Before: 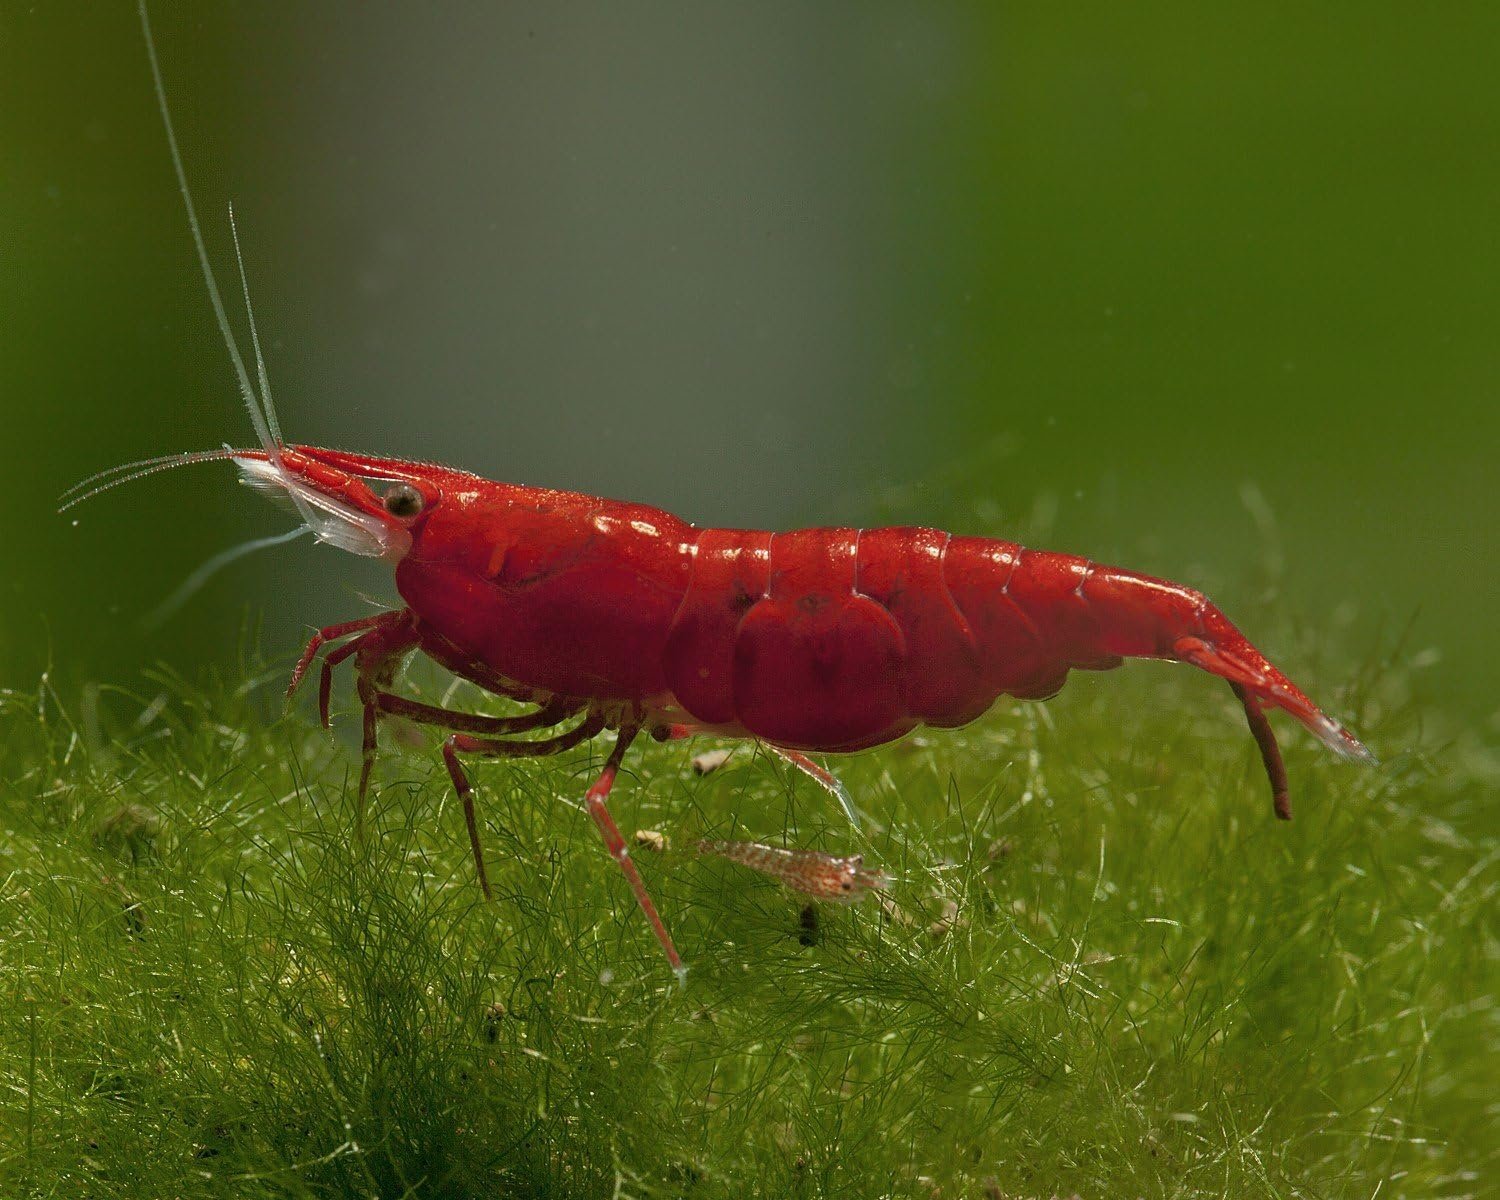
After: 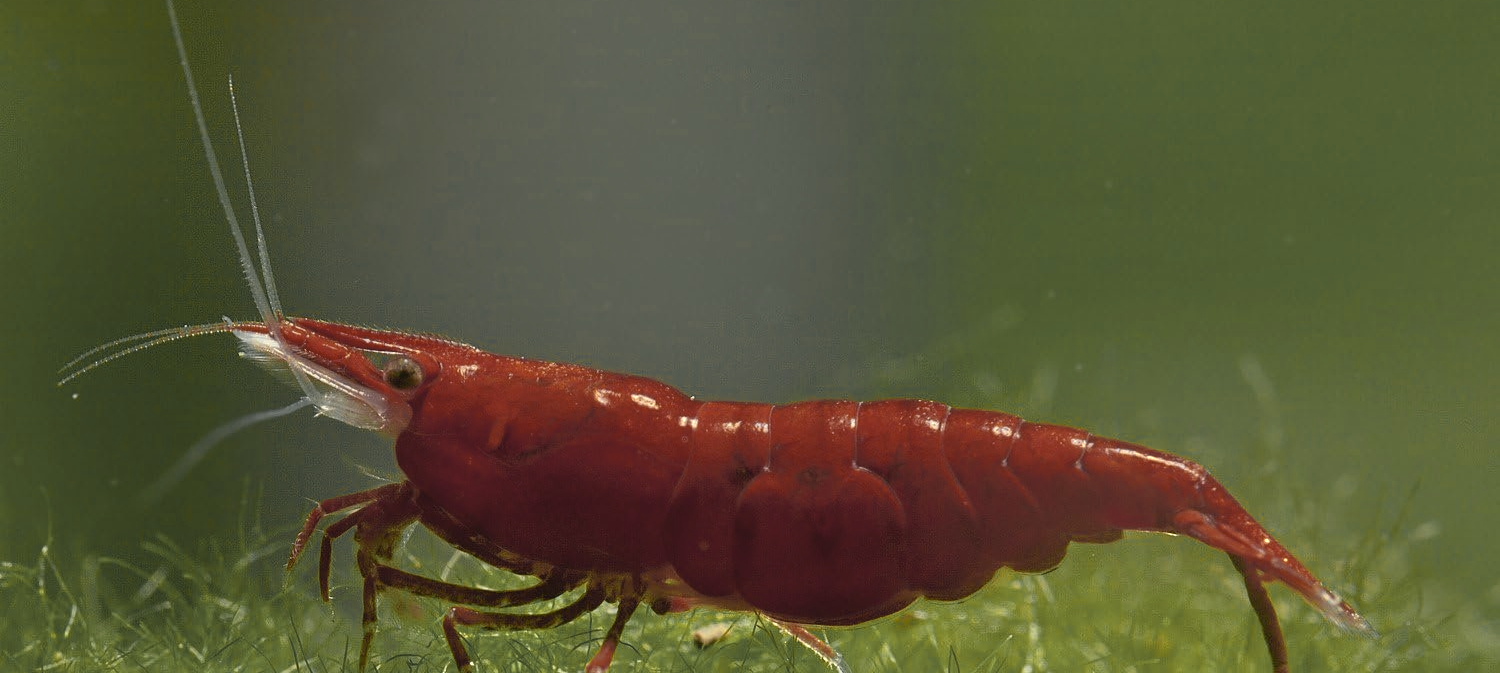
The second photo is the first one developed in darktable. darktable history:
crop and rotate: top 10.605%, bottom 33.274%
color zones: curves: ch0 [(0.004, 0.306) (0.107, 0.448) (0.252, 0.656) (0.41, 0.398) (0.595, 0.515) (0.768, 0.628)]; ch1 [(0.07, 0.323) (0.151, 0.452) (0.252, 0.608) (0.346, 0.221) (0.463, 0.189) (0.61, 0.368) (0.735, 0.395) (0.921, 0.412)]; ch2 [(0, 0.476) (0.132, 0.512) (0.243, 0.512) (0.397, 0.48) (0.522, 0.376) (0.634, 0.536) (0.761, 0.46)]
contrast equalizer: octaves 7, y [[0.6 ×6], [0.55 ×6], [0 ×6], [0 ×6], [0 ×6]], mix -0.3
